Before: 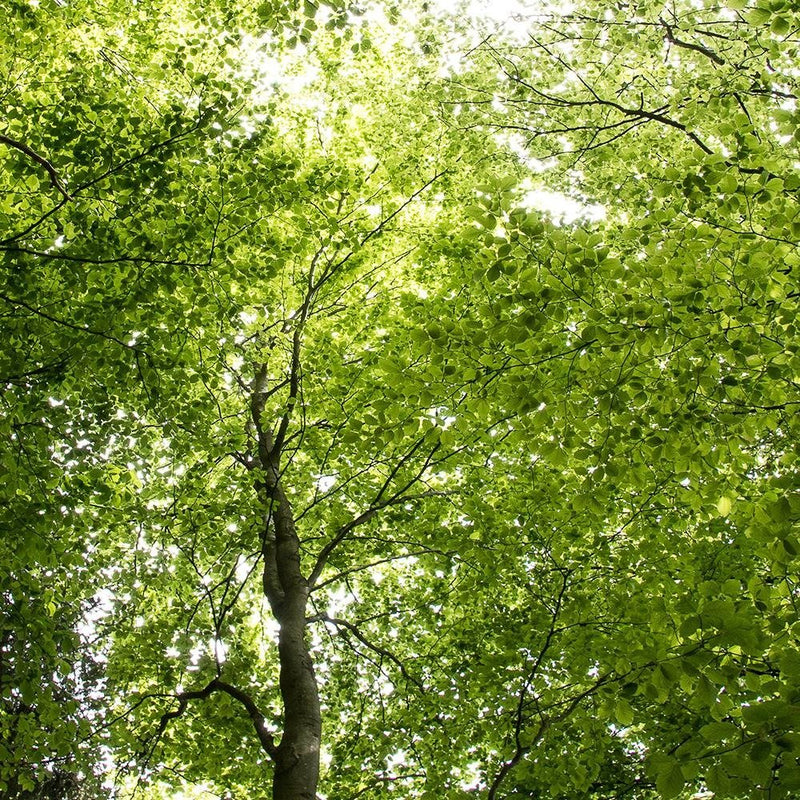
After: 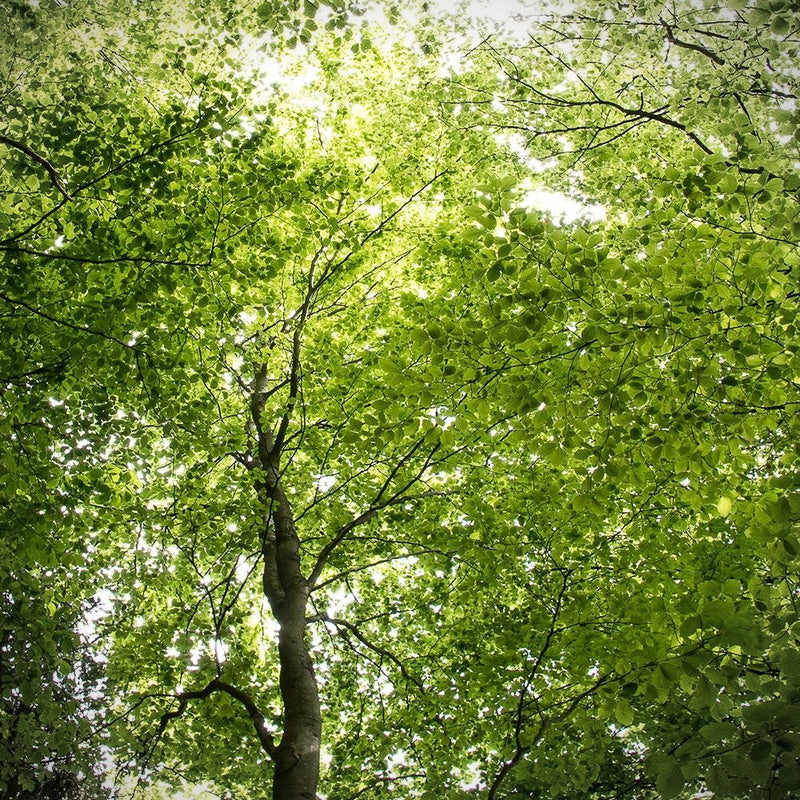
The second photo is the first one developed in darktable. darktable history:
vignetting: fall-off start 97.4%, fall-off radius 78.33%, brightness -0.855, width/height ratio 1.11
